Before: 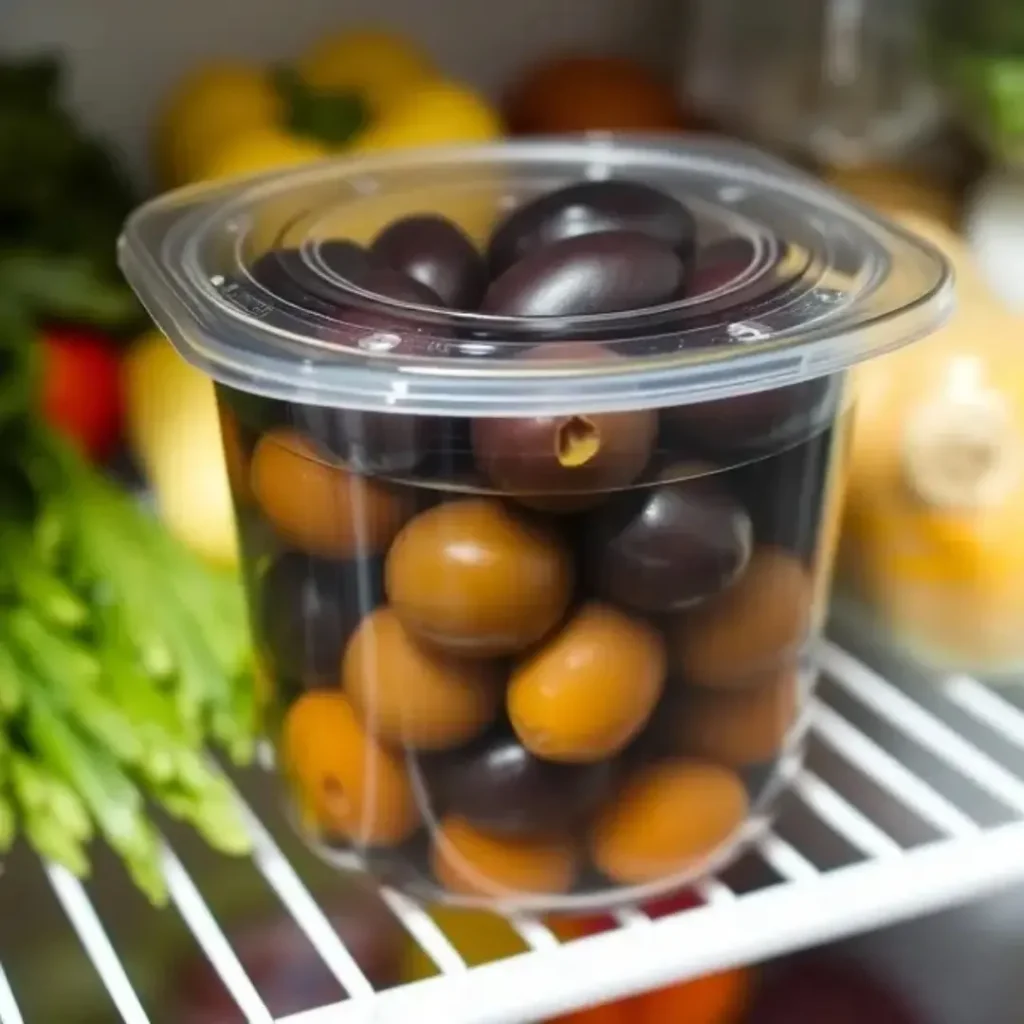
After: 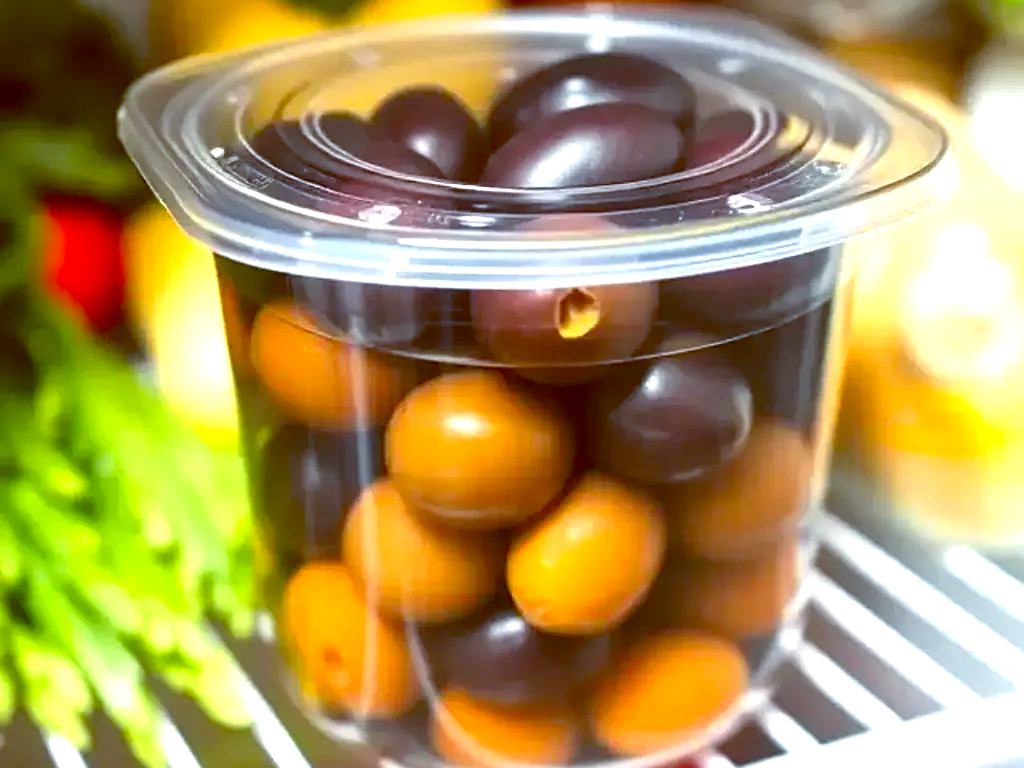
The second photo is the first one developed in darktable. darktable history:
crop and rotate: top 12.5%, bottom 12.5%
sharpen: on, module defaults
color balance: lift [1, 1.015, 1.004, 0.985], gamma [1, 0.958, 0.971, 1.042], gain [1, 0.956, 0.977, 1.044]
color zones: curves: ch0 [(0, 0.613) (0.01, 0.613) (0.245, 0.448) (0.498, 0.529) (0.642, 0.665) (0.879, 0.777) (0.99, 0.613)]; ch1 [(0, 0) (0.143, 0) (0.286, 0) (0.429, 0) (0.571, 0) (0.714, 0) (0.857, 0)], mix -121.96%
exposure: black level correction 0, exposure 1.015 EV, compensate exposure bias true, compensate highlight preservation false
